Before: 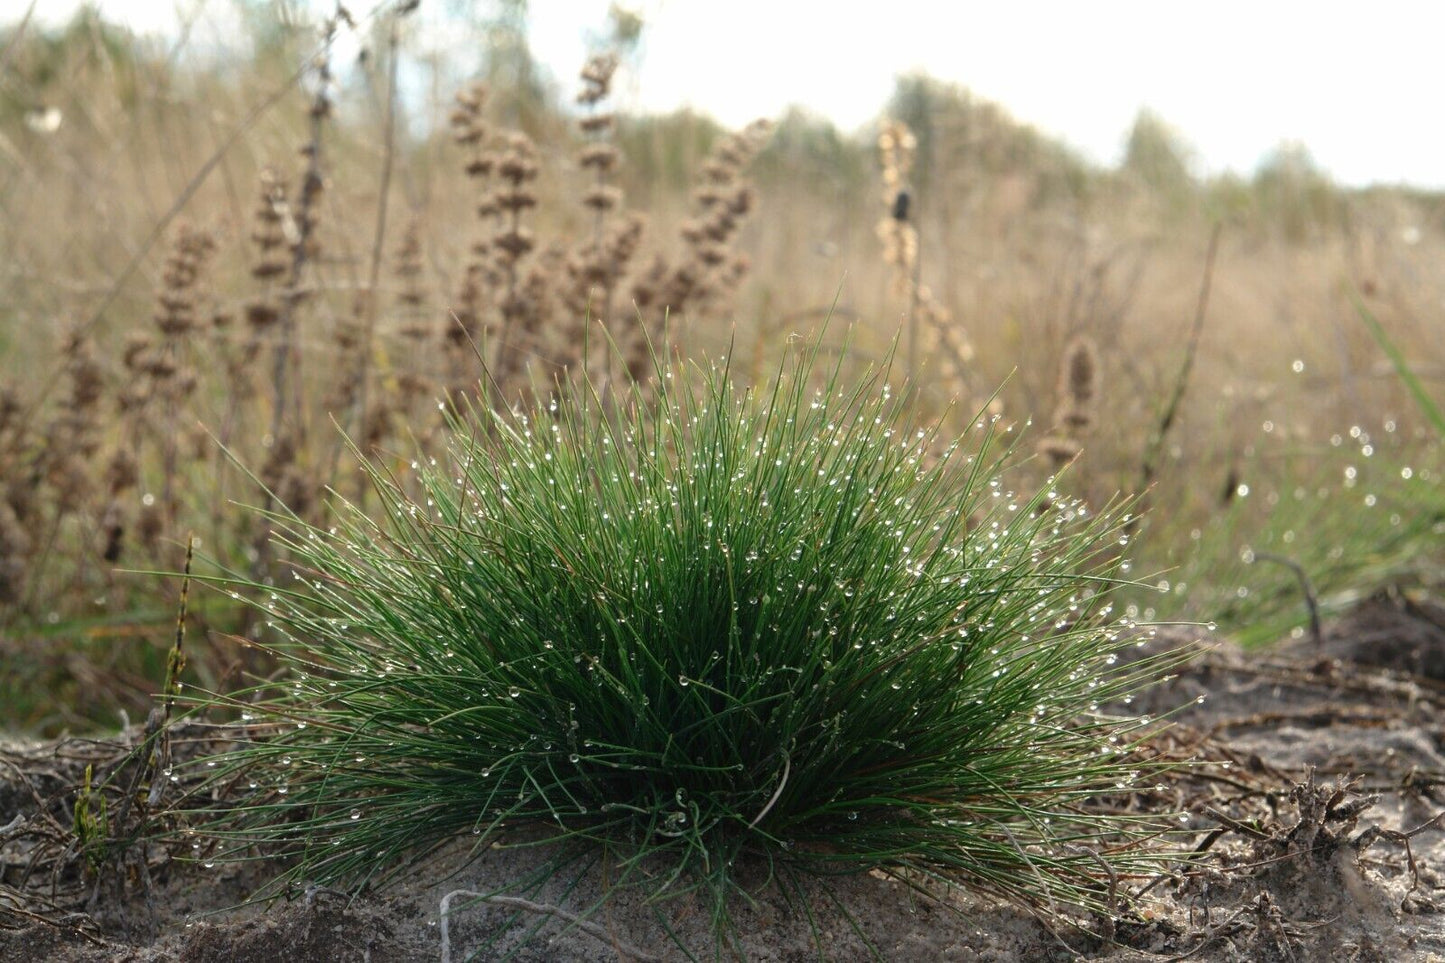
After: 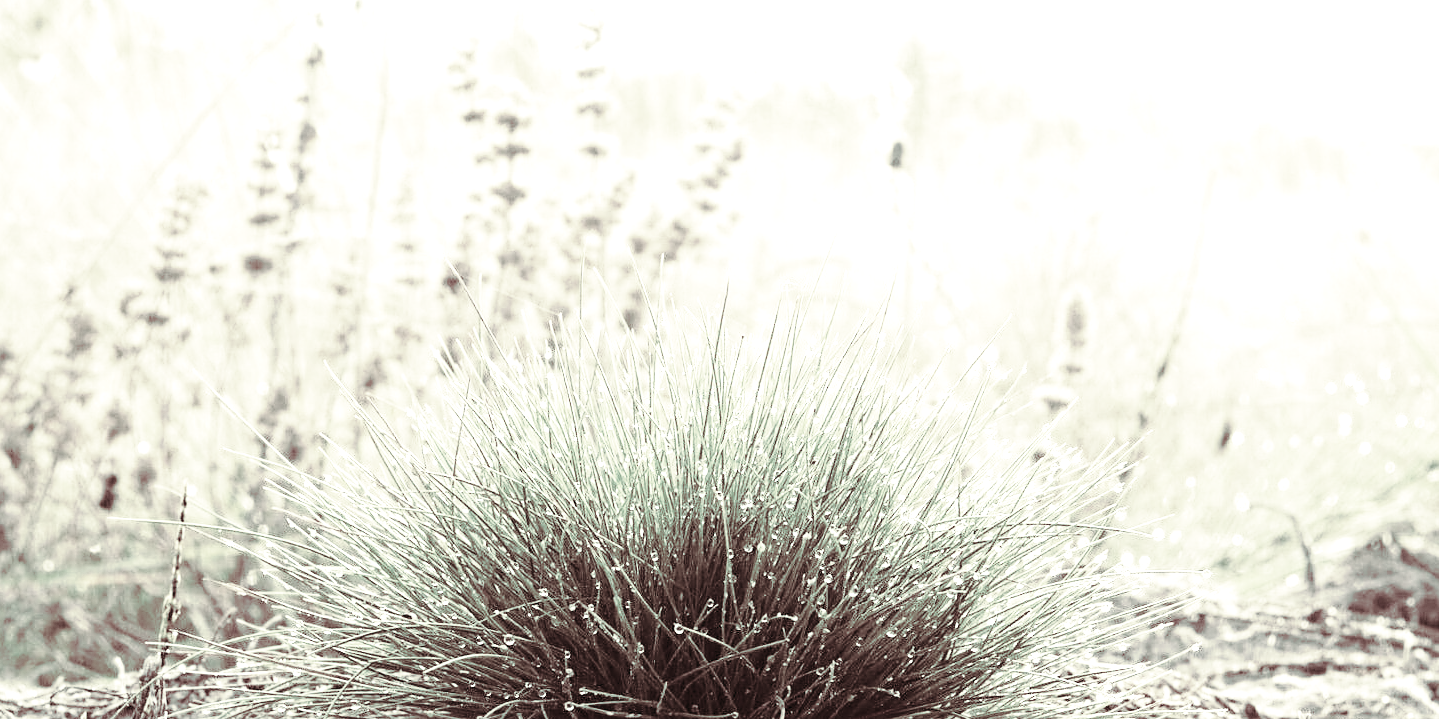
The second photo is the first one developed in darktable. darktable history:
crop: left 0.387%, top 5.469%, bottom 19.809%
exposure: black level correction 0, exposure 1.75 EV, compensate exposure bias true, compensate highlight preservation false
color contrast: green-magenta contrast 0.3, blue-yellow contrast 0.15
sharpen: radius 1.864, amount 0.398, threshold 1.271
contrast brightness saturation: contrast 0.1, saturation -0.3
split-toning: shadows › hue 360°
base curve: curves: ch0 [(0, 0) (0.028, 0.03) (0.121, 0.232) (0.46, 0.748) (0.859, 0.968) (1, 1)], preserve colors none
color correction: highlights a* 1.83, highlights b* 34.02, shadows a* -36.68, shadows b* -5.48
